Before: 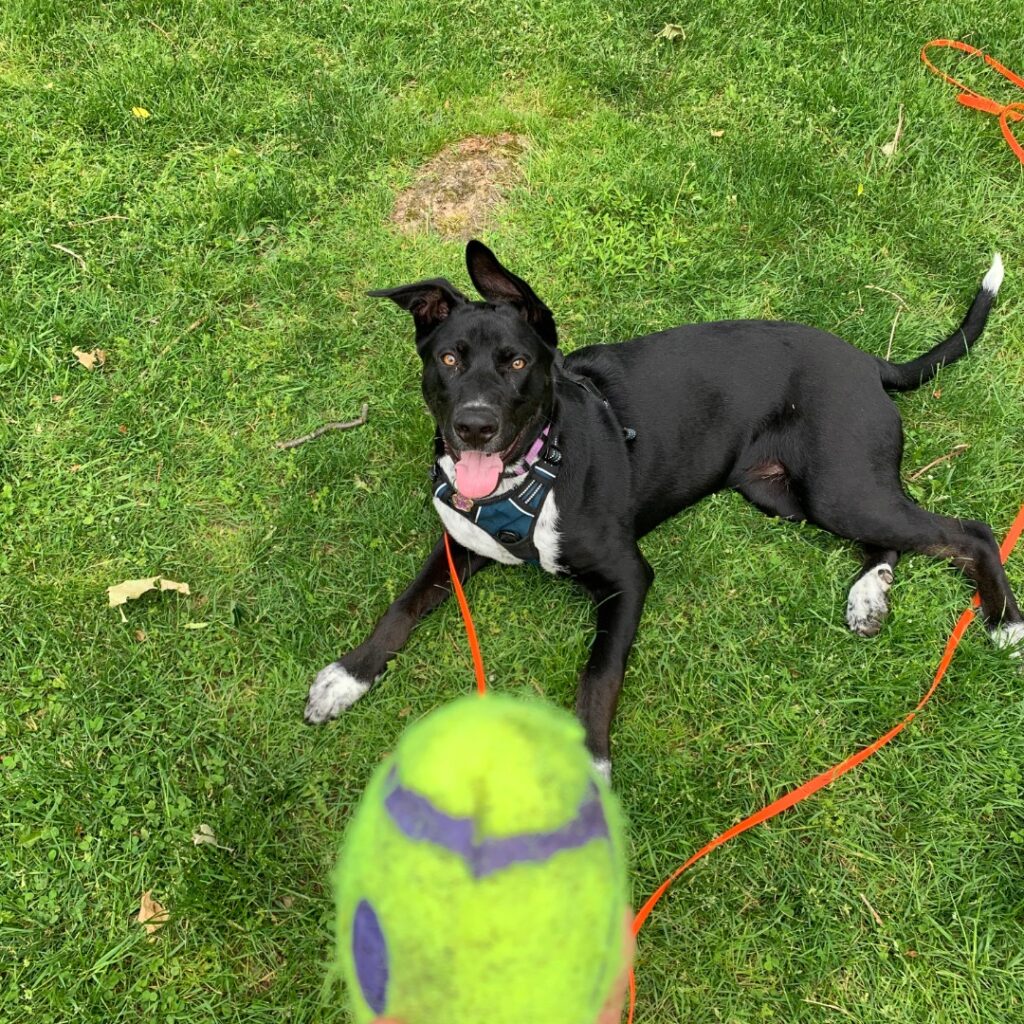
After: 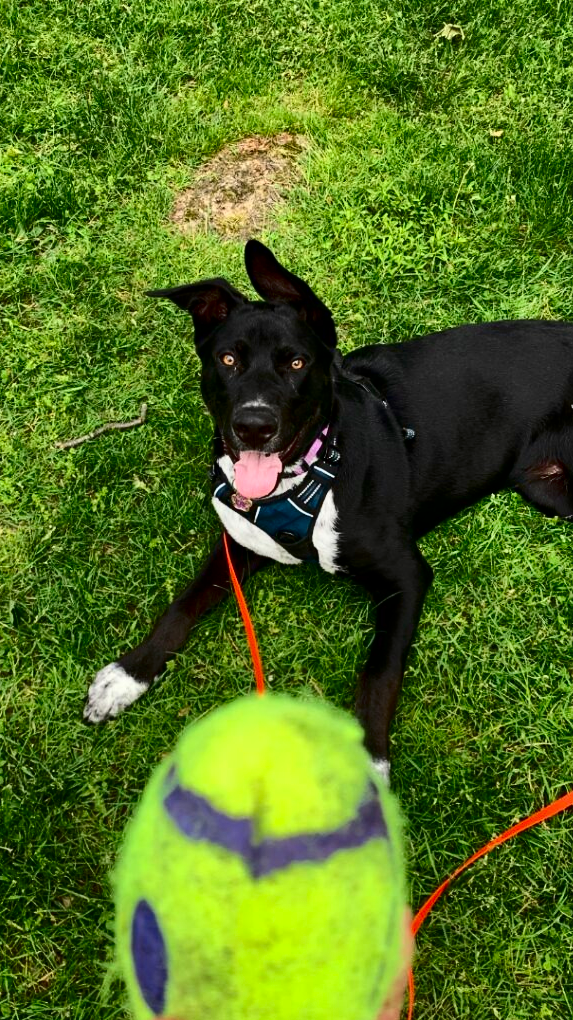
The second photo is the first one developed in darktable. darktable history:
contrast brightness saturation: contrast 0.24, brightness -0.24, saturation 0.14
shadows and highlights: radius 100.41, shadows 50.55, highlights -64.36, highlights color adjustment 49.82%, soften with gaussian
crop: left 21.674%, right 22.086%
